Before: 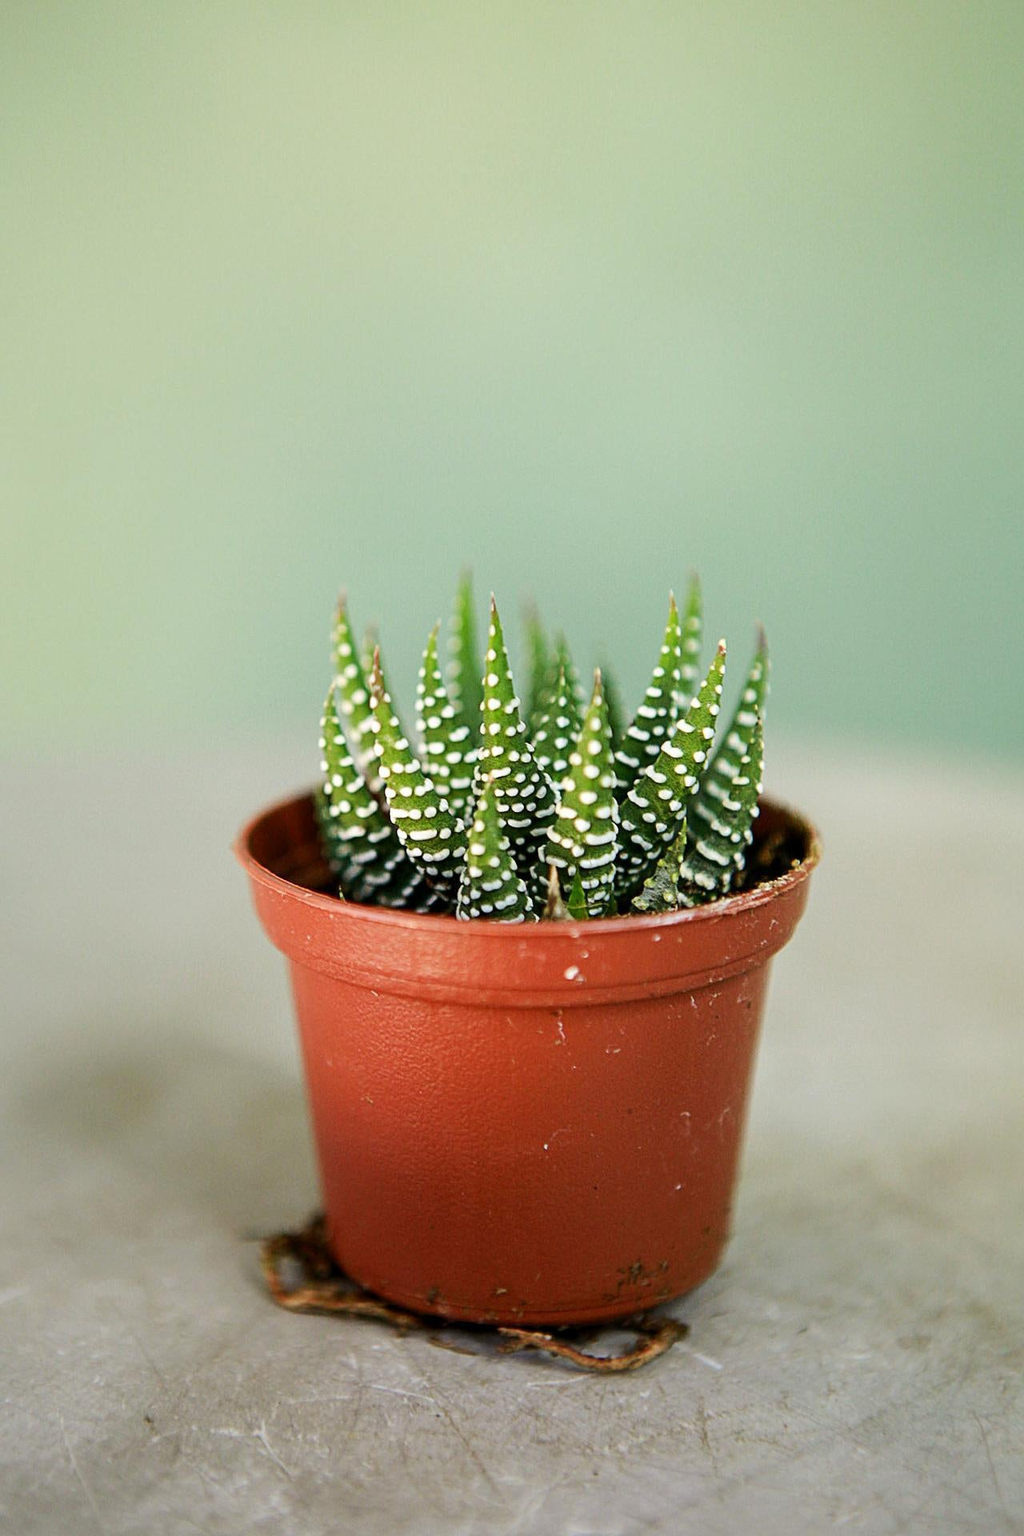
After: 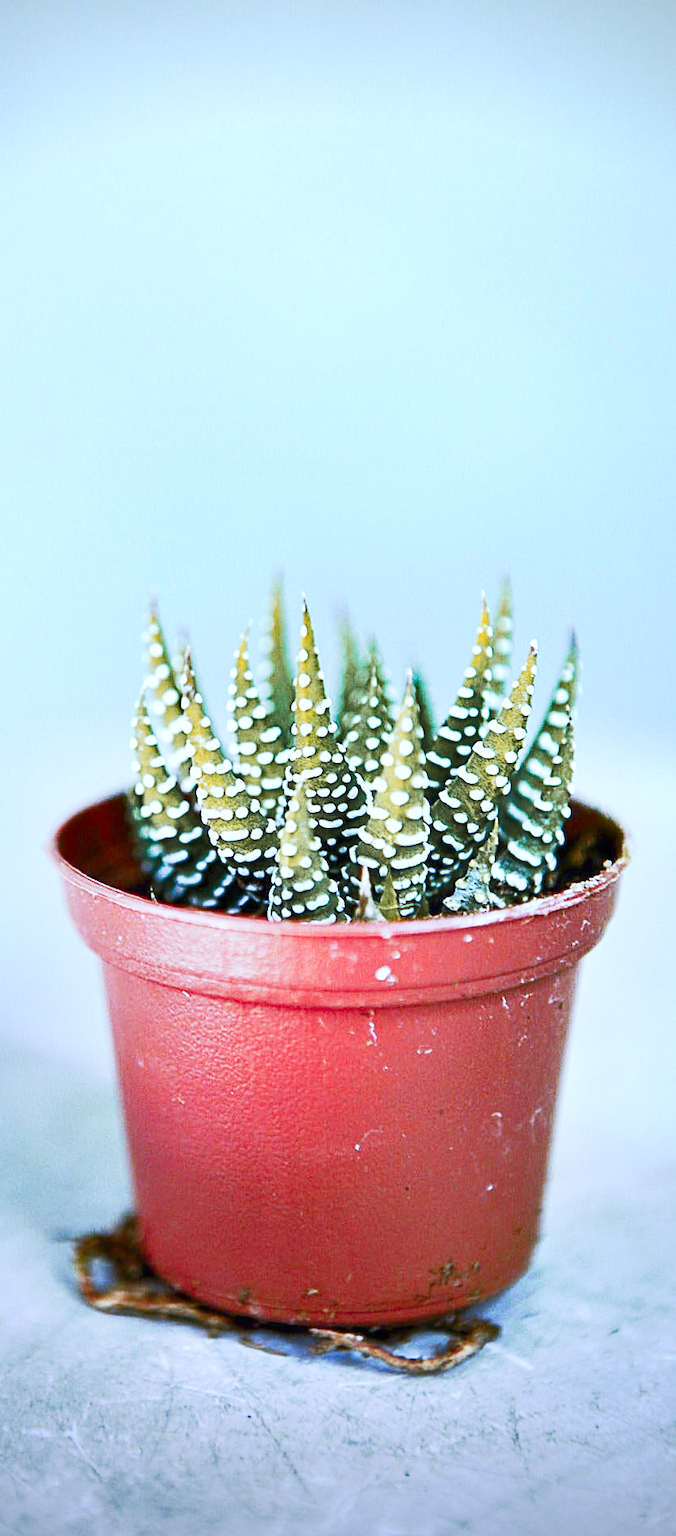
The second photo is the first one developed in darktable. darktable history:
vignetting: fall-off start 97.23%, saturation -0.024, center (-0.033, -0.042), width/height ratio 1.179, unbound false
shadows and highlights: shadows 60, highlights -60.23, soften with gaussian
white balance: red 0.766, blue 1.537
crop and rotate: left 18.442%, right 15.508%
color zones: curves: ch1 [(0.263, 0.53) (0.376, 0.287) (0.487, 0.512) (0.748, 0.547) (1, 0.513)]; ch2 [(0.262, 0.45) (0.751, 0.477)], mix 31.98%
exposure: black level correction 0, exposure 1.3 EV, compensate exposure bias true, compensate highlight preservation false
base curve: curves: ch0 [(0, 0) (0.088, 0.125) (0.176, 0.251) (0.354, 0.501) (0.613, 0.749) (1, 0.877)], preserve colors none
